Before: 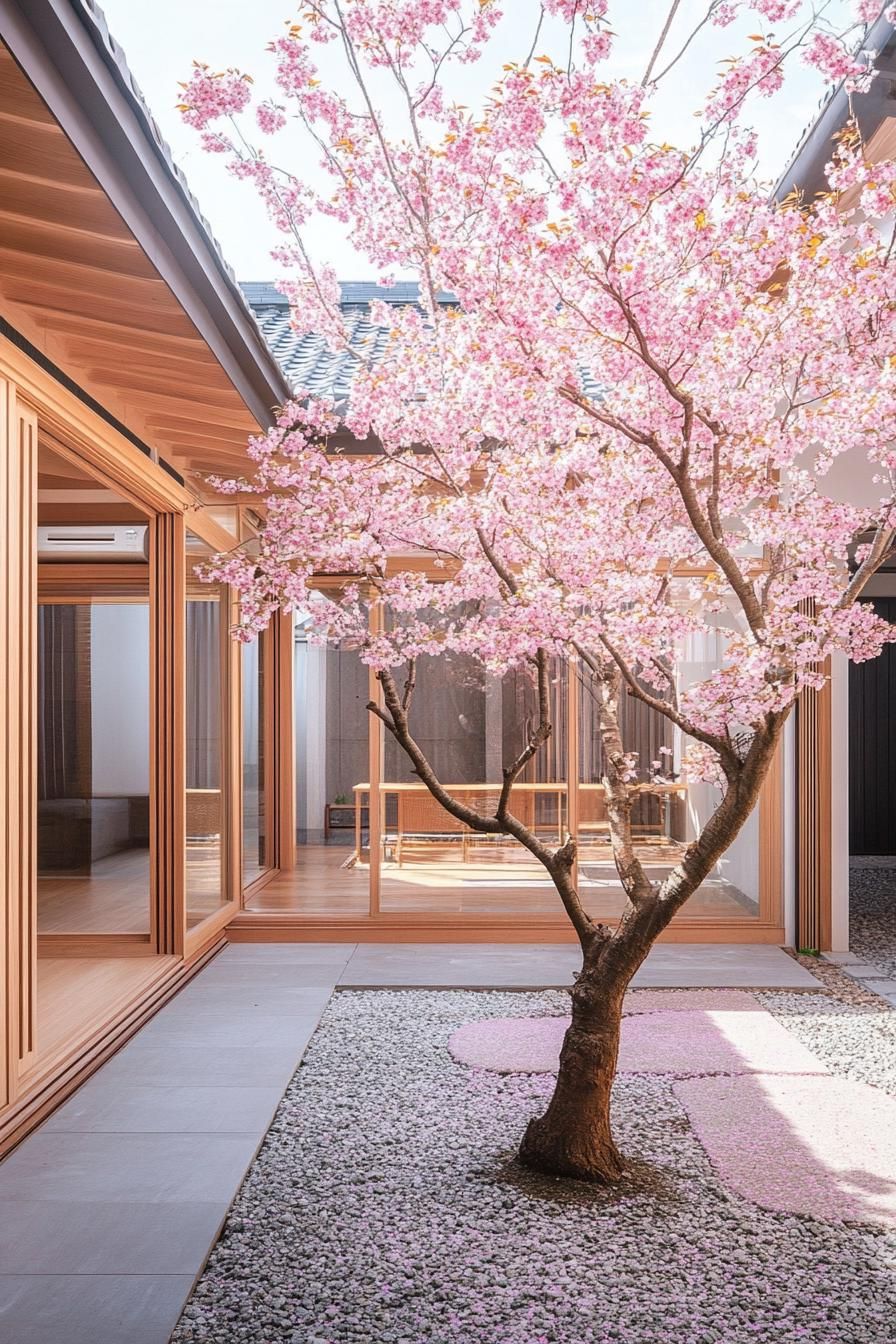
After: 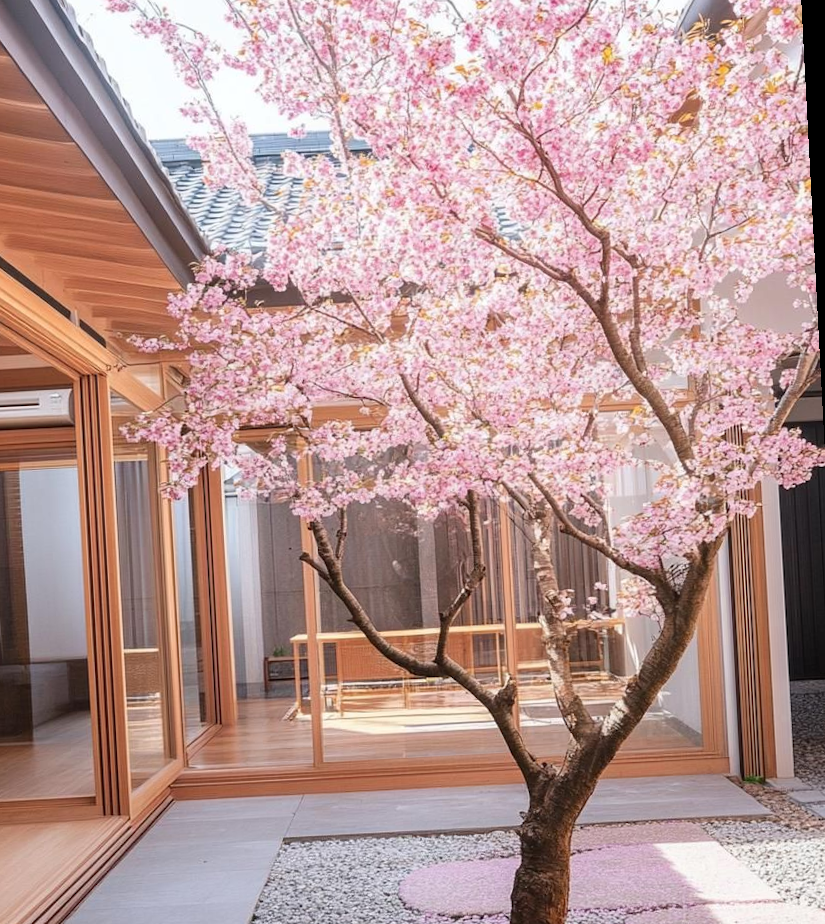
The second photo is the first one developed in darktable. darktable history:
rotate and perspective: rotation -3°, crop left 0.031, crop right 0.968, crop top 0.07, crop bottom 0.93
crop: left 8.155%, top 6.611%, bottom 15.385%
